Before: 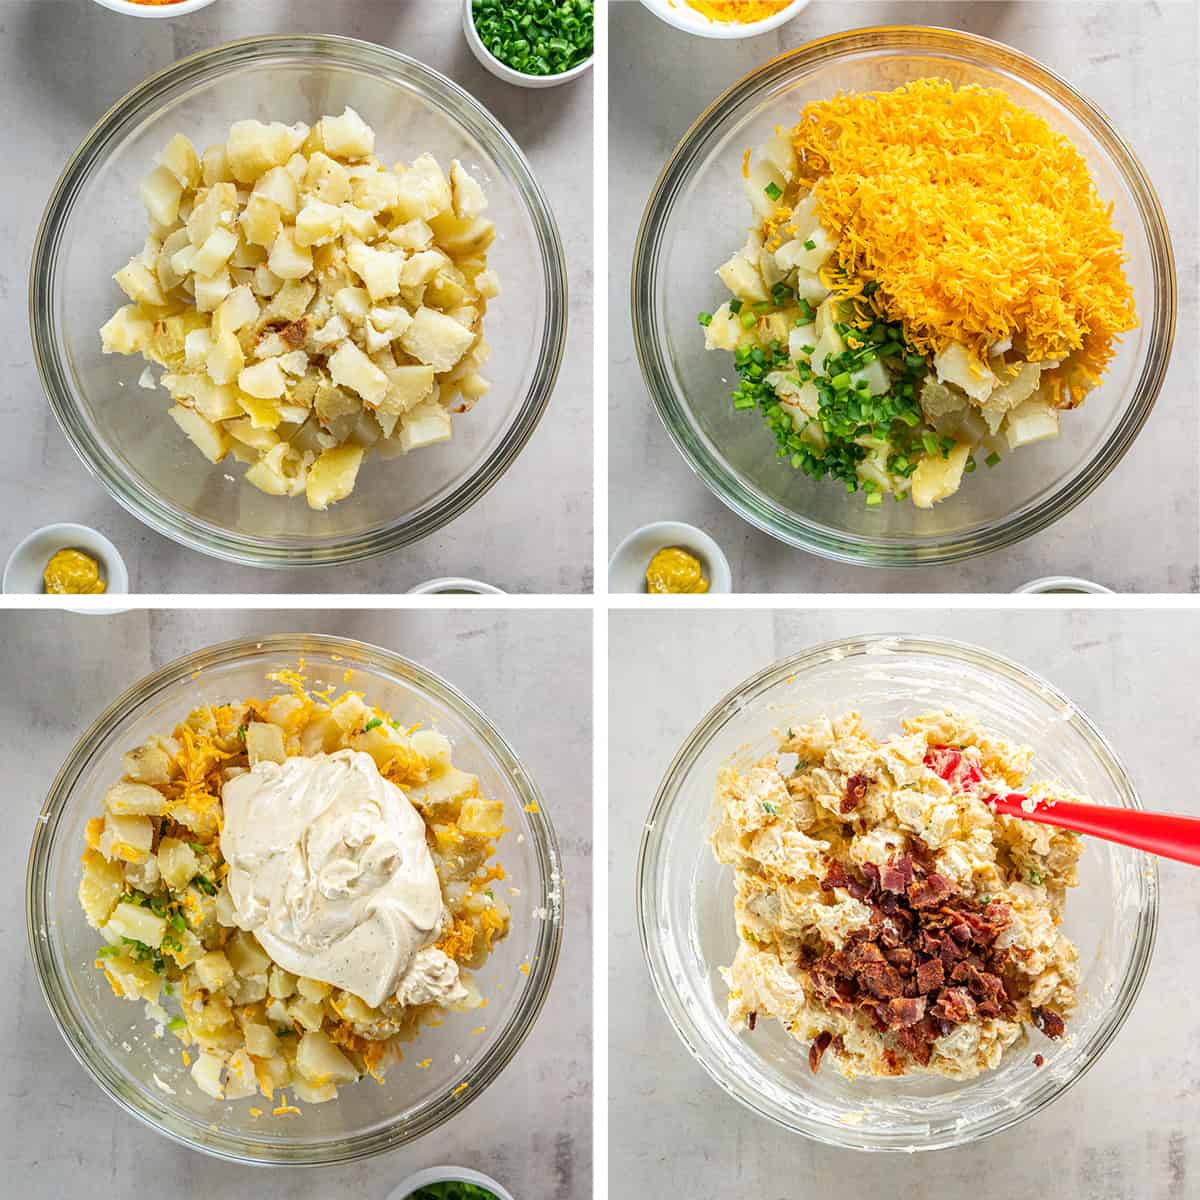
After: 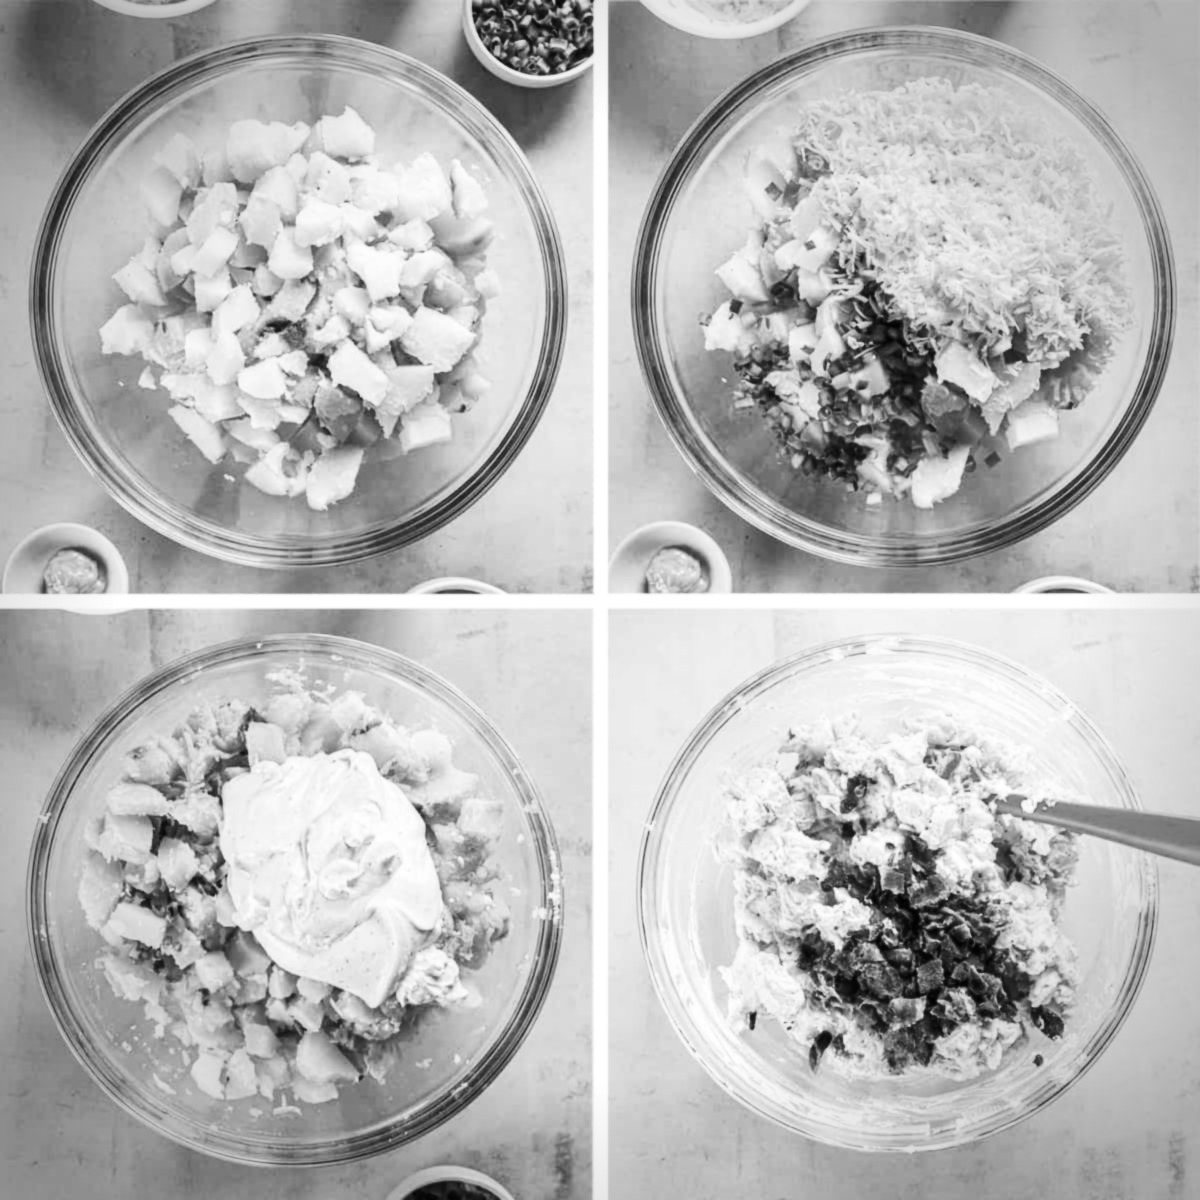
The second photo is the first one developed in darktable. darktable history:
vignetting: on, module defaults
lowpass: radius 0.76, contrast 1.56, saturation 0, unbound 0
color zones: curves: ch0 [(0.11, 0.396) (0.195, 0.36) (0.25, 0.5) (0.303, 0.412) (0.357, 0.544) (0.75, 0.5) (0.967, 0.328)]; ch1 [(0, 0.468) (0.112, 0.512) (0.202, 0.6) (0.25, 0.5) (0.307, 0.352) (0.357, 0.544) (0.75, 0.5) (0.963, 0.524)]
